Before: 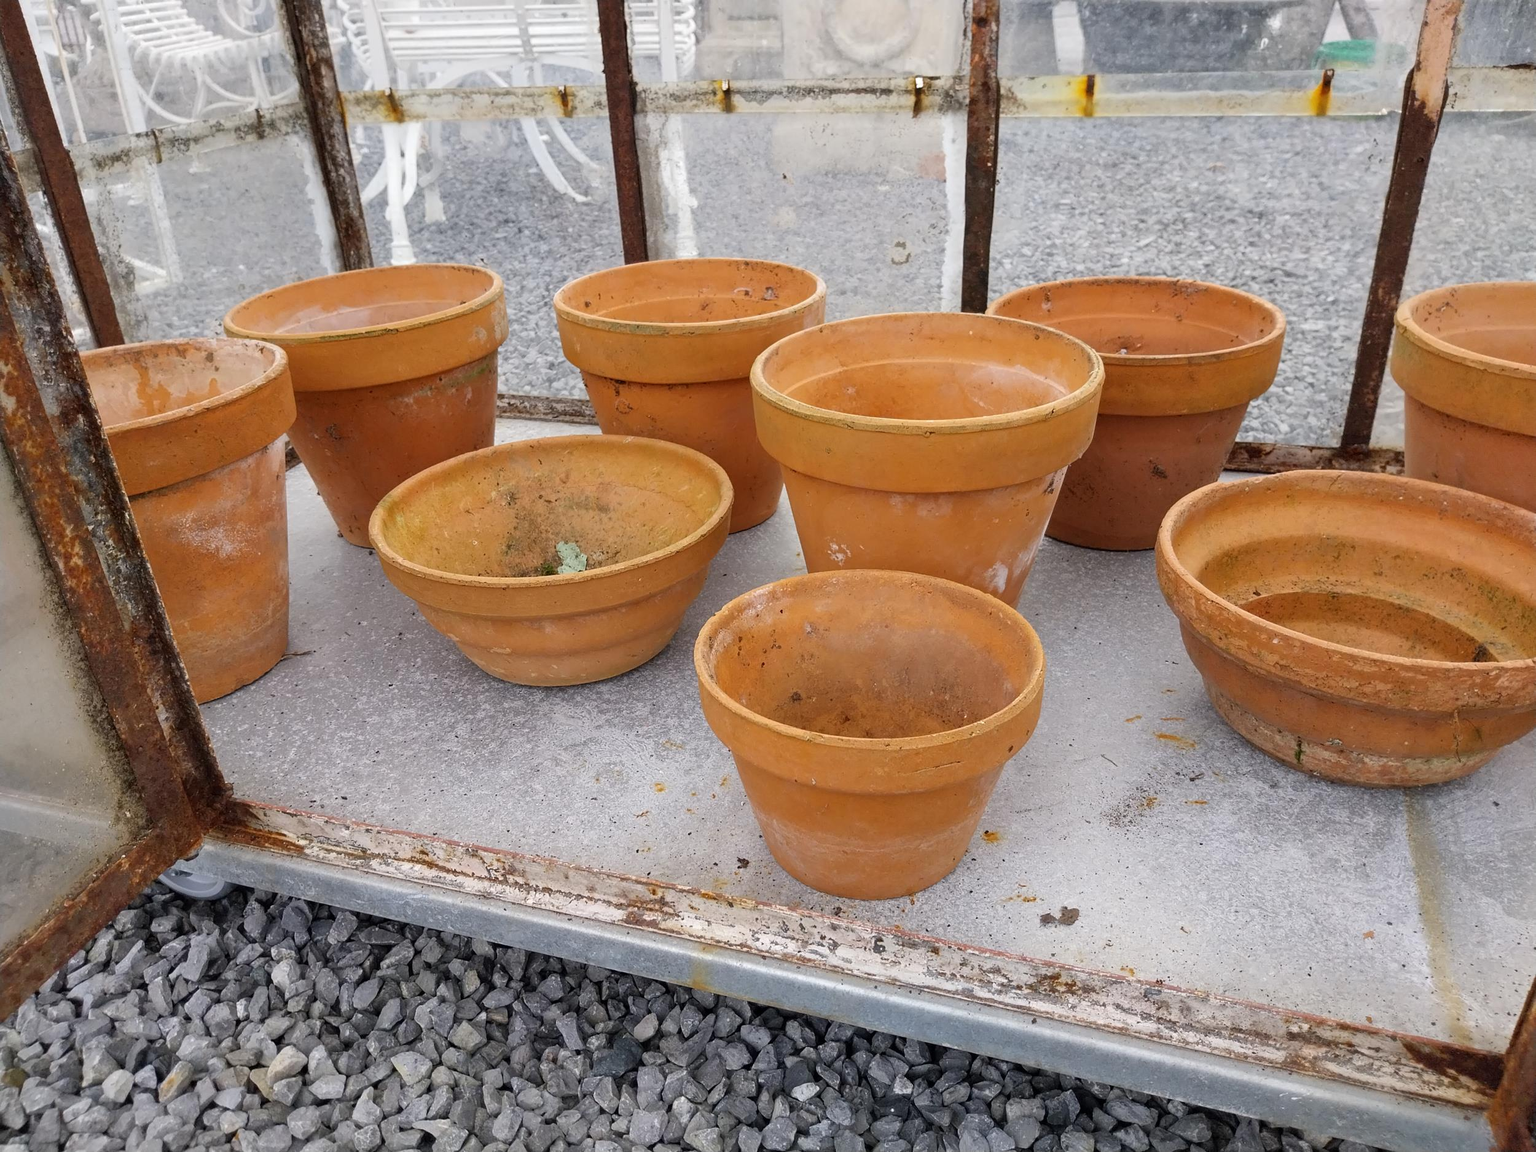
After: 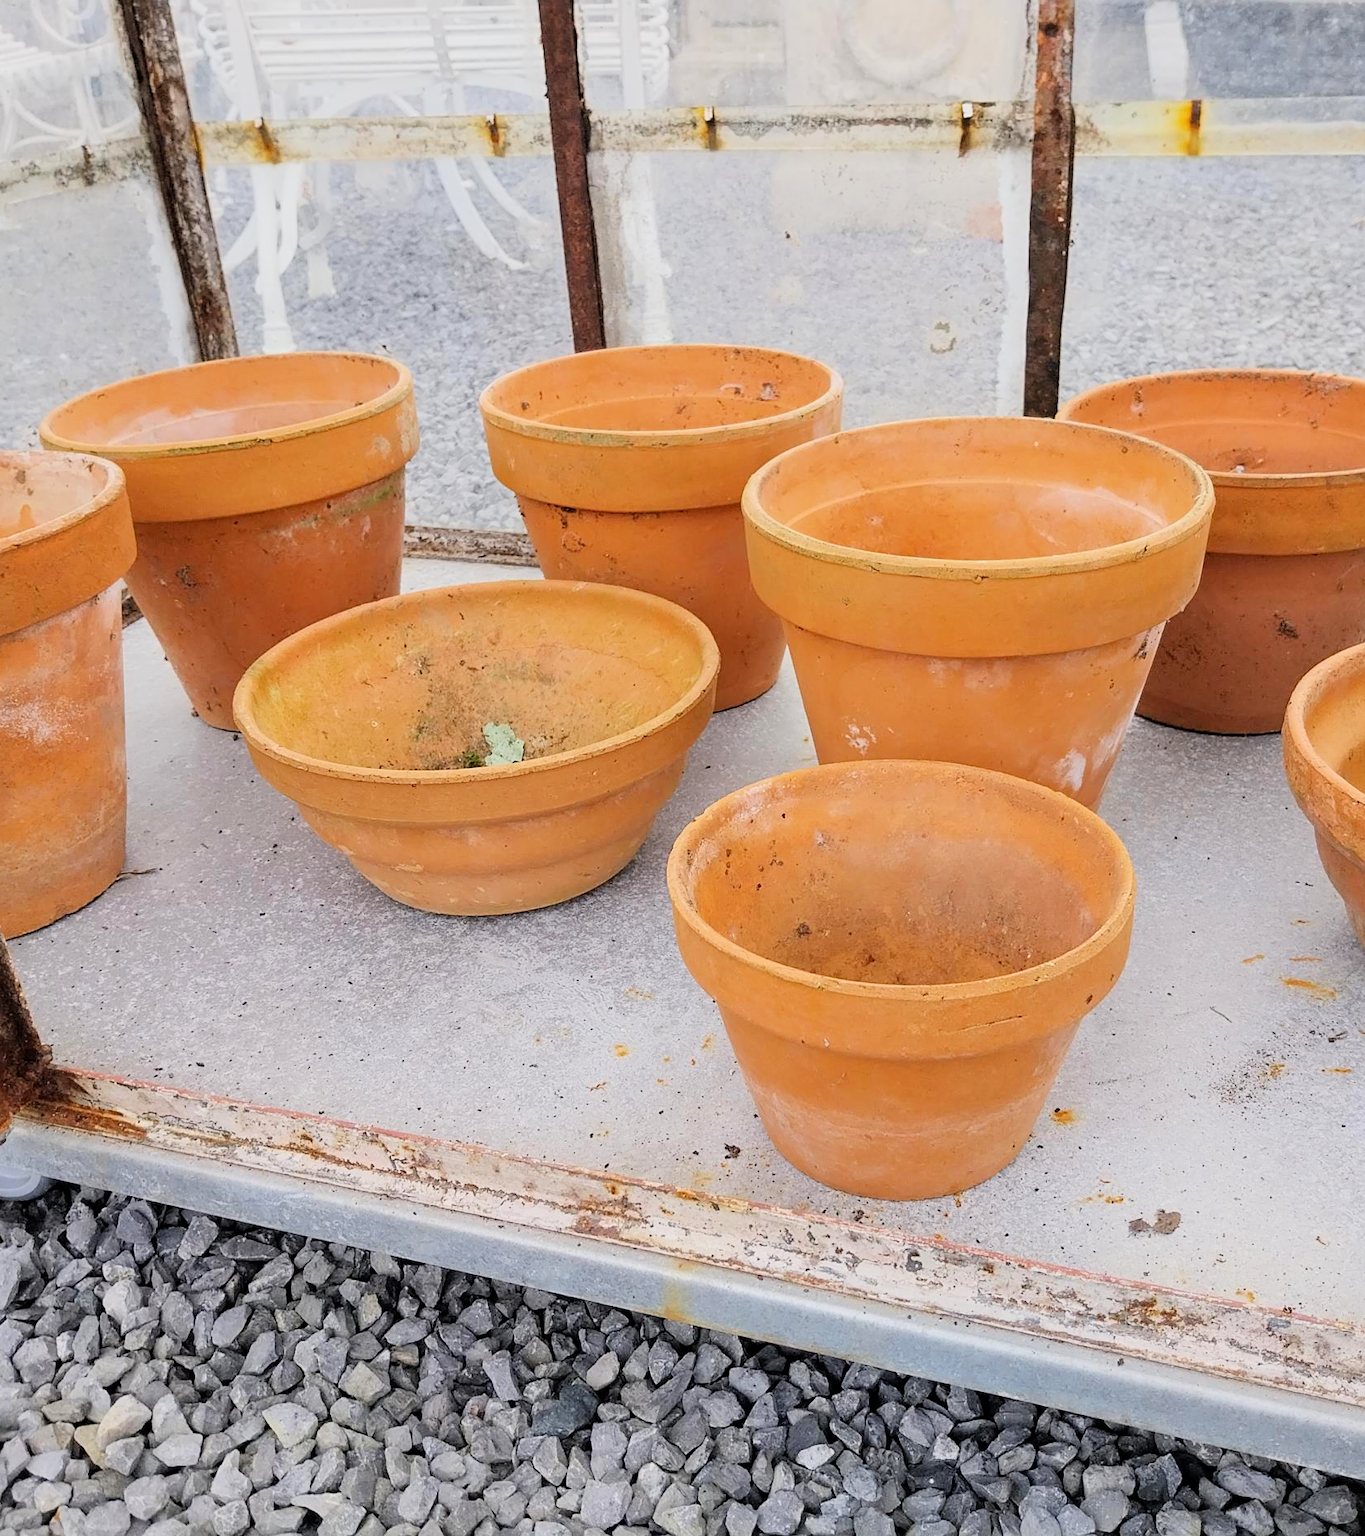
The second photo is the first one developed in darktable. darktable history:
filmic rgb: black relative exposure -7.15 EV, white relative exposure 5.36 EV, hardness 3.02, color science v6 (2022)
sharpen: amount 0.2
crop and rotate: left 12.648%, right 20.685%
tone equalizer: on, module defaults
exposure: exposure 0.921 EV, compensate highlight preservation false
